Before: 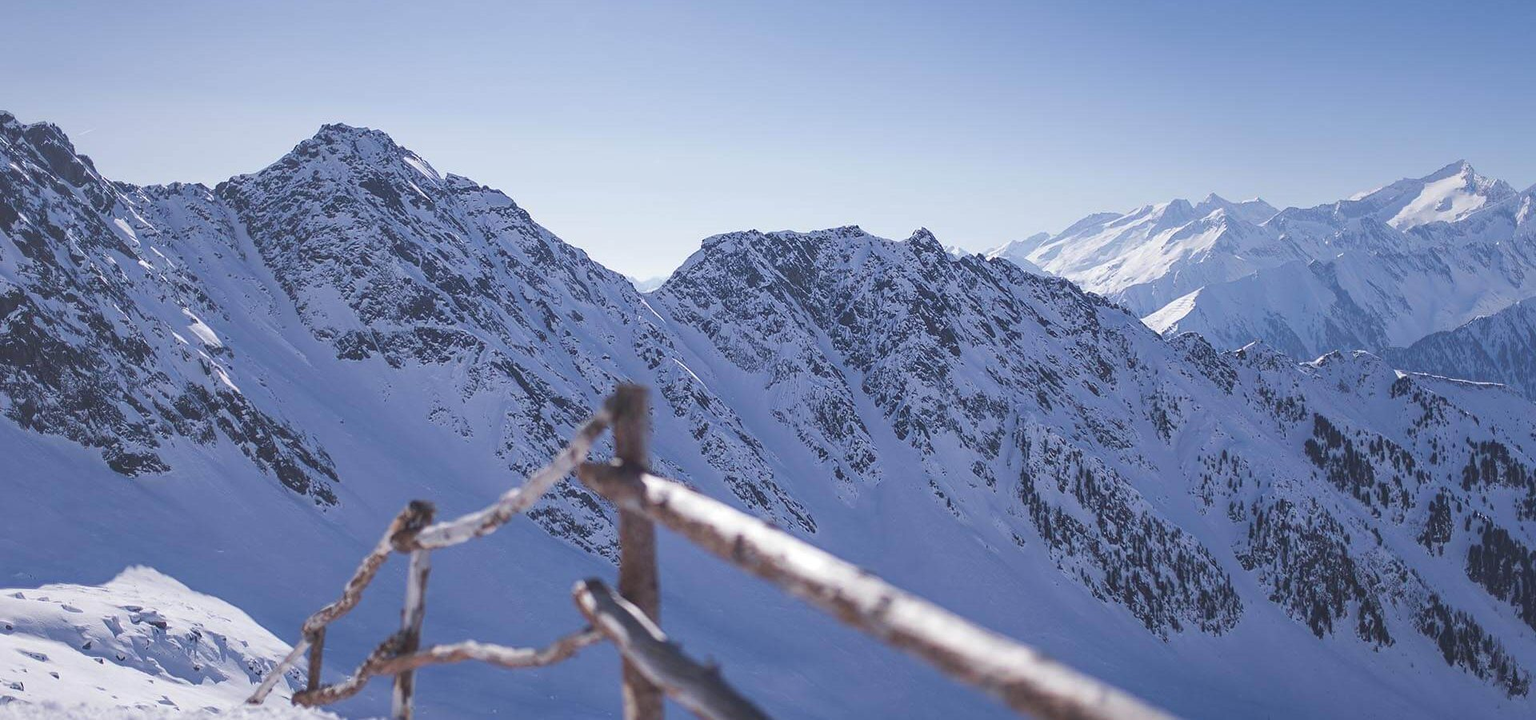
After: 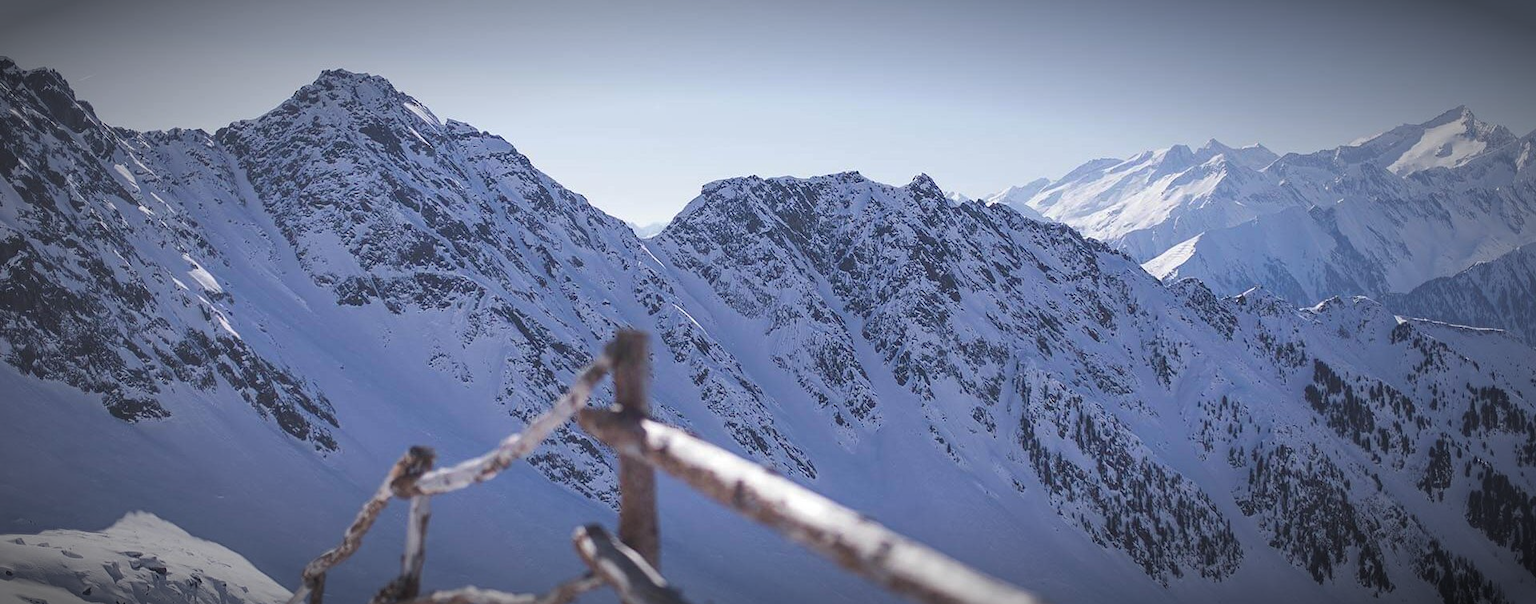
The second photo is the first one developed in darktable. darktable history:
crop: top 7.625%, bottom 8.027%
vignetting: fall-off start 67.5%, fall-off radius 67.23%, brightness -0.813, automatic ratio true
